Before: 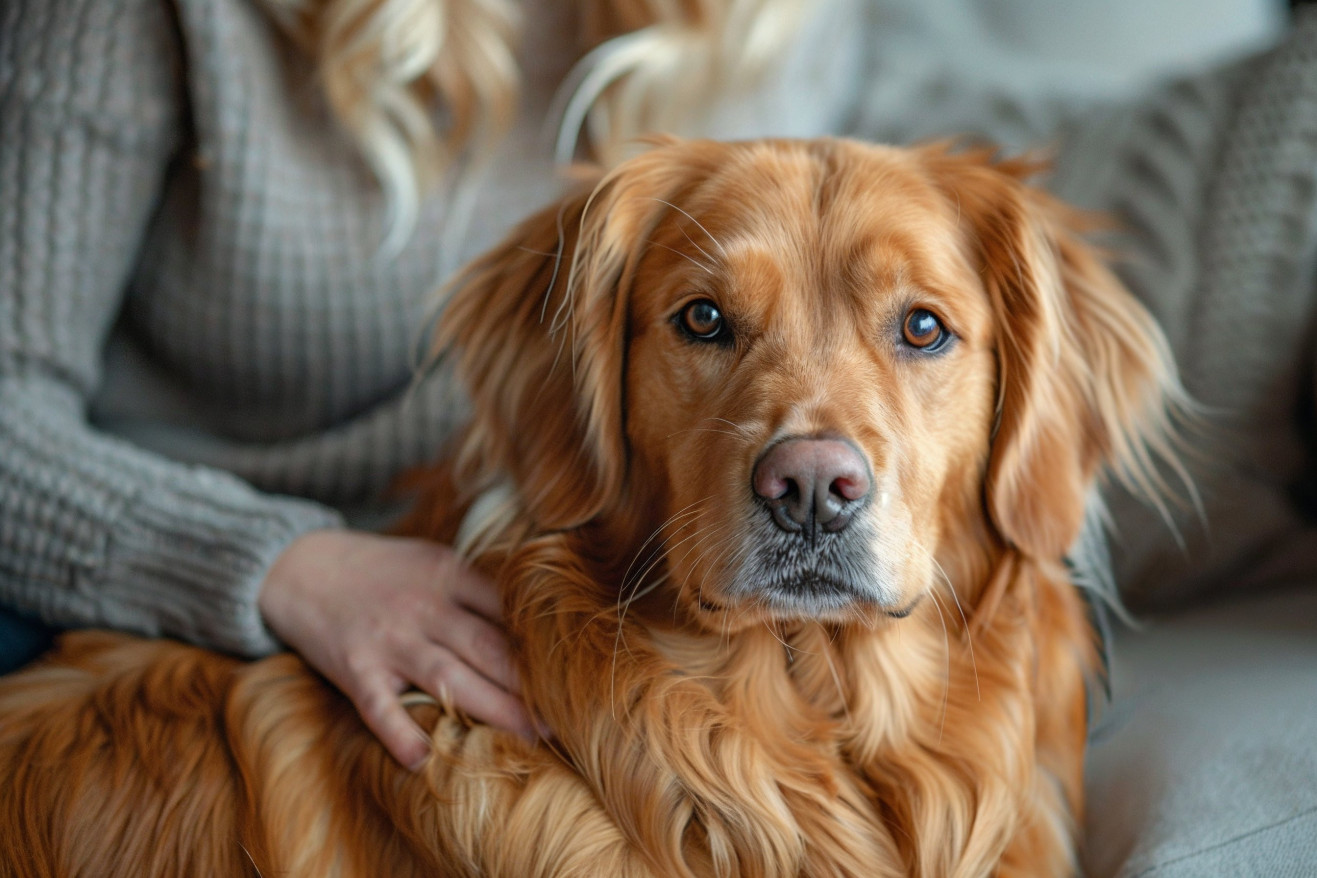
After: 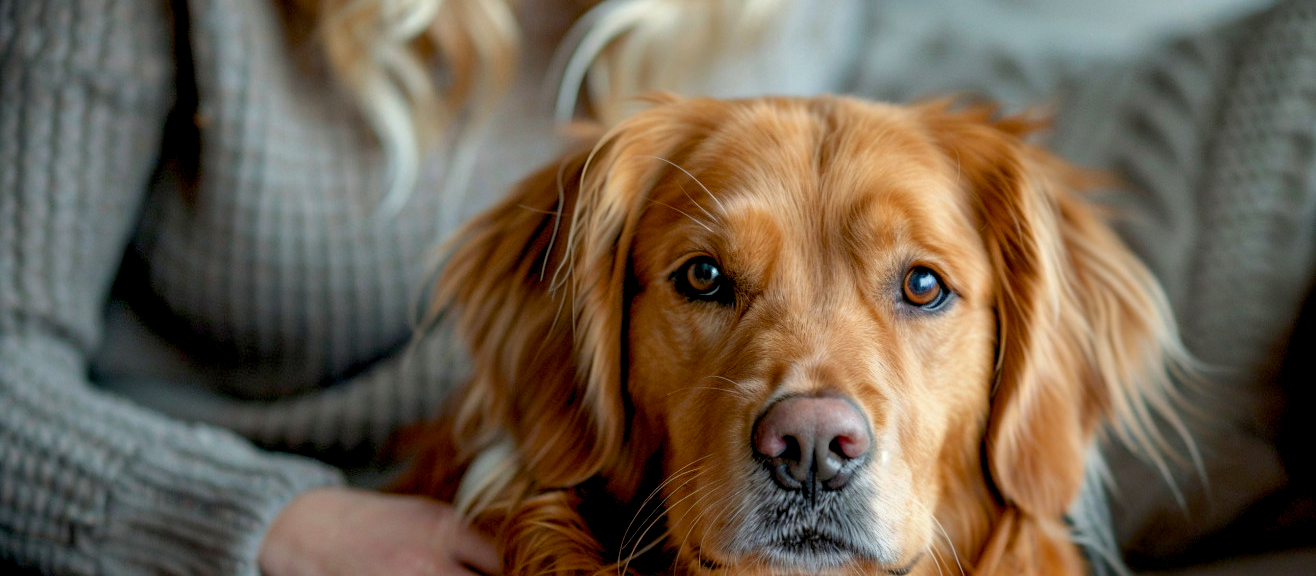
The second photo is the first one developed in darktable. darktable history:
crop and rotate: top 4.851%, bottom 29.471%
color balance rgb: global offset › luminance -1.416%, perceptual saturation grading › global saturation 0.443%, global vibrance 20%
